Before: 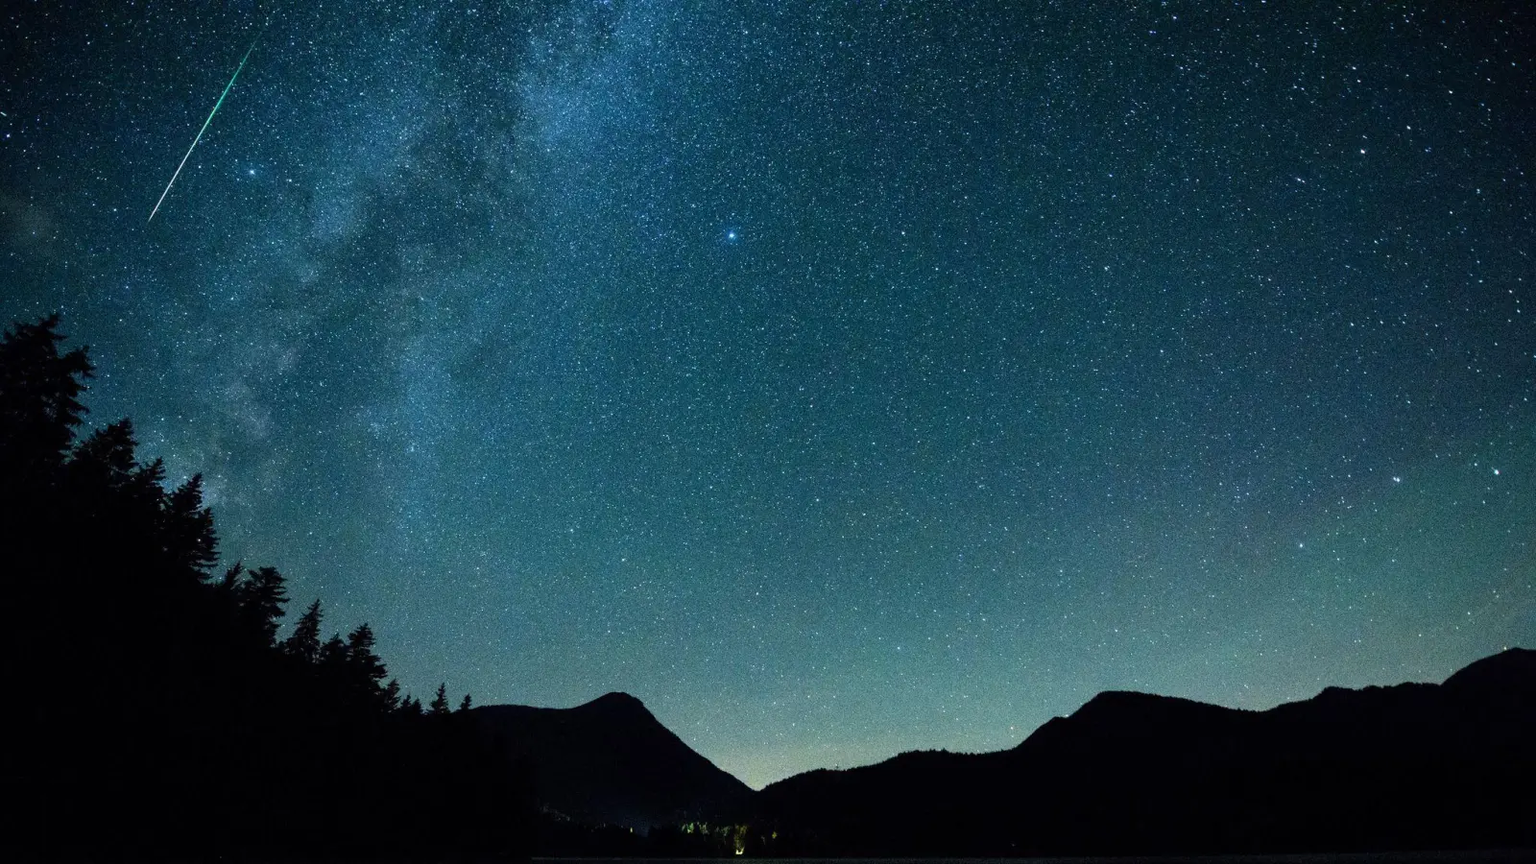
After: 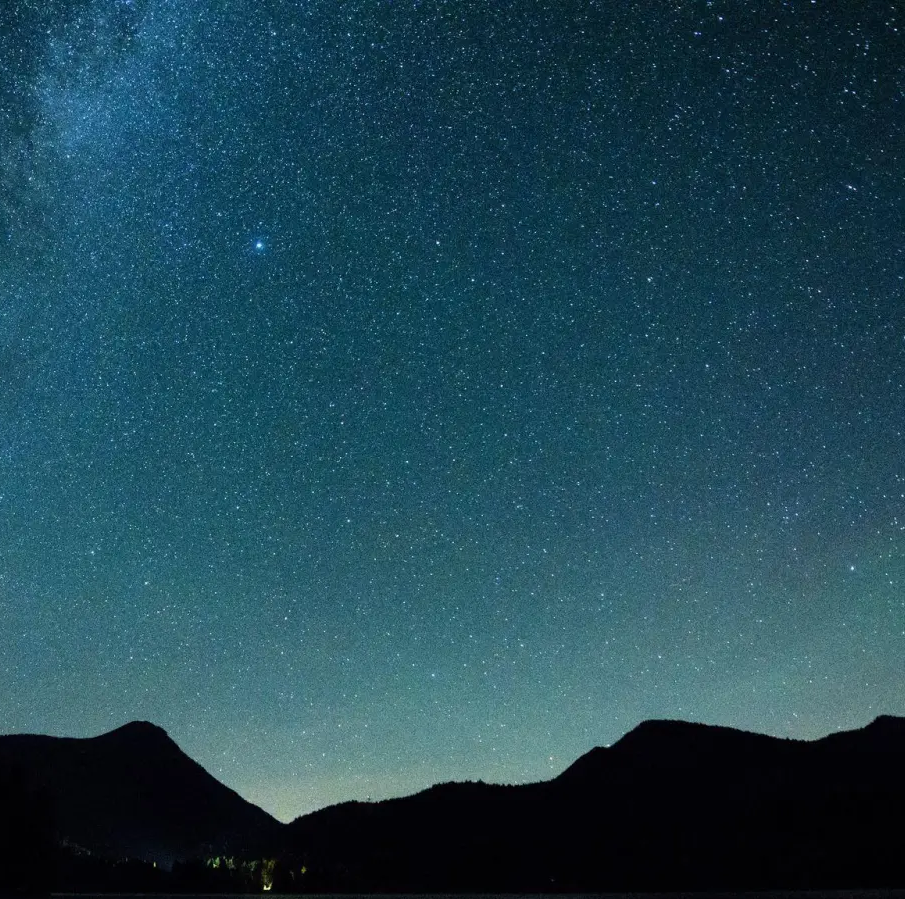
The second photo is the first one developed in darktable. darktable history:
crop: left 31.476%, top 0.018%, right 11.951%
